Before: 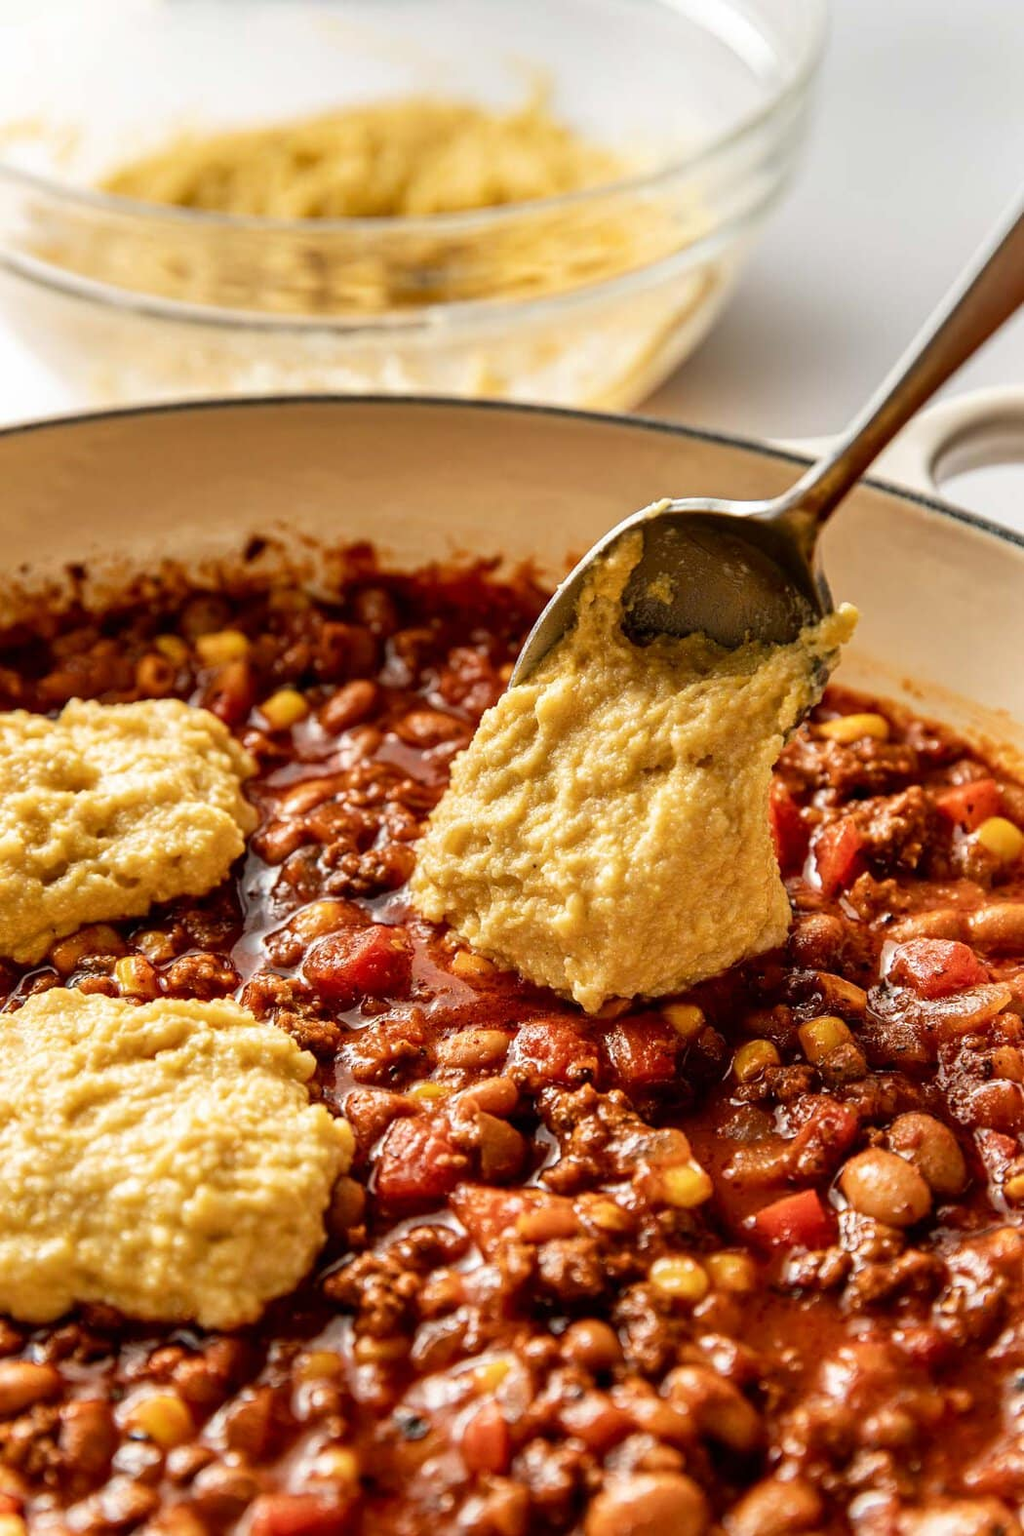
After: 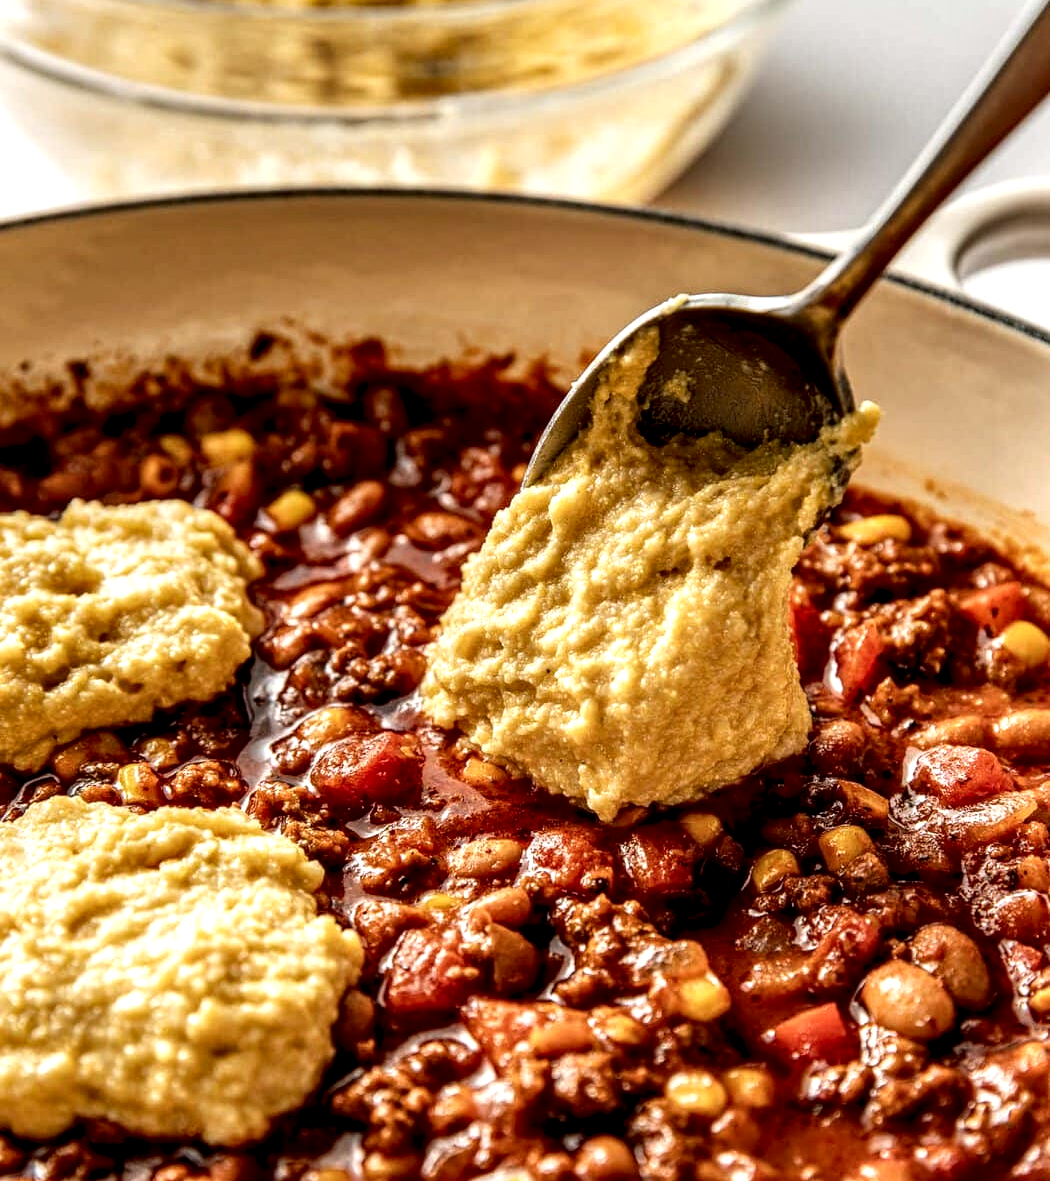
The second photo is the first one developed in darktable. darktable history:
local contrast: highlights 65%, shadows 54%, detail 169%, midtone range 0.514
crop: top 13.819%, bottom 11.169%
